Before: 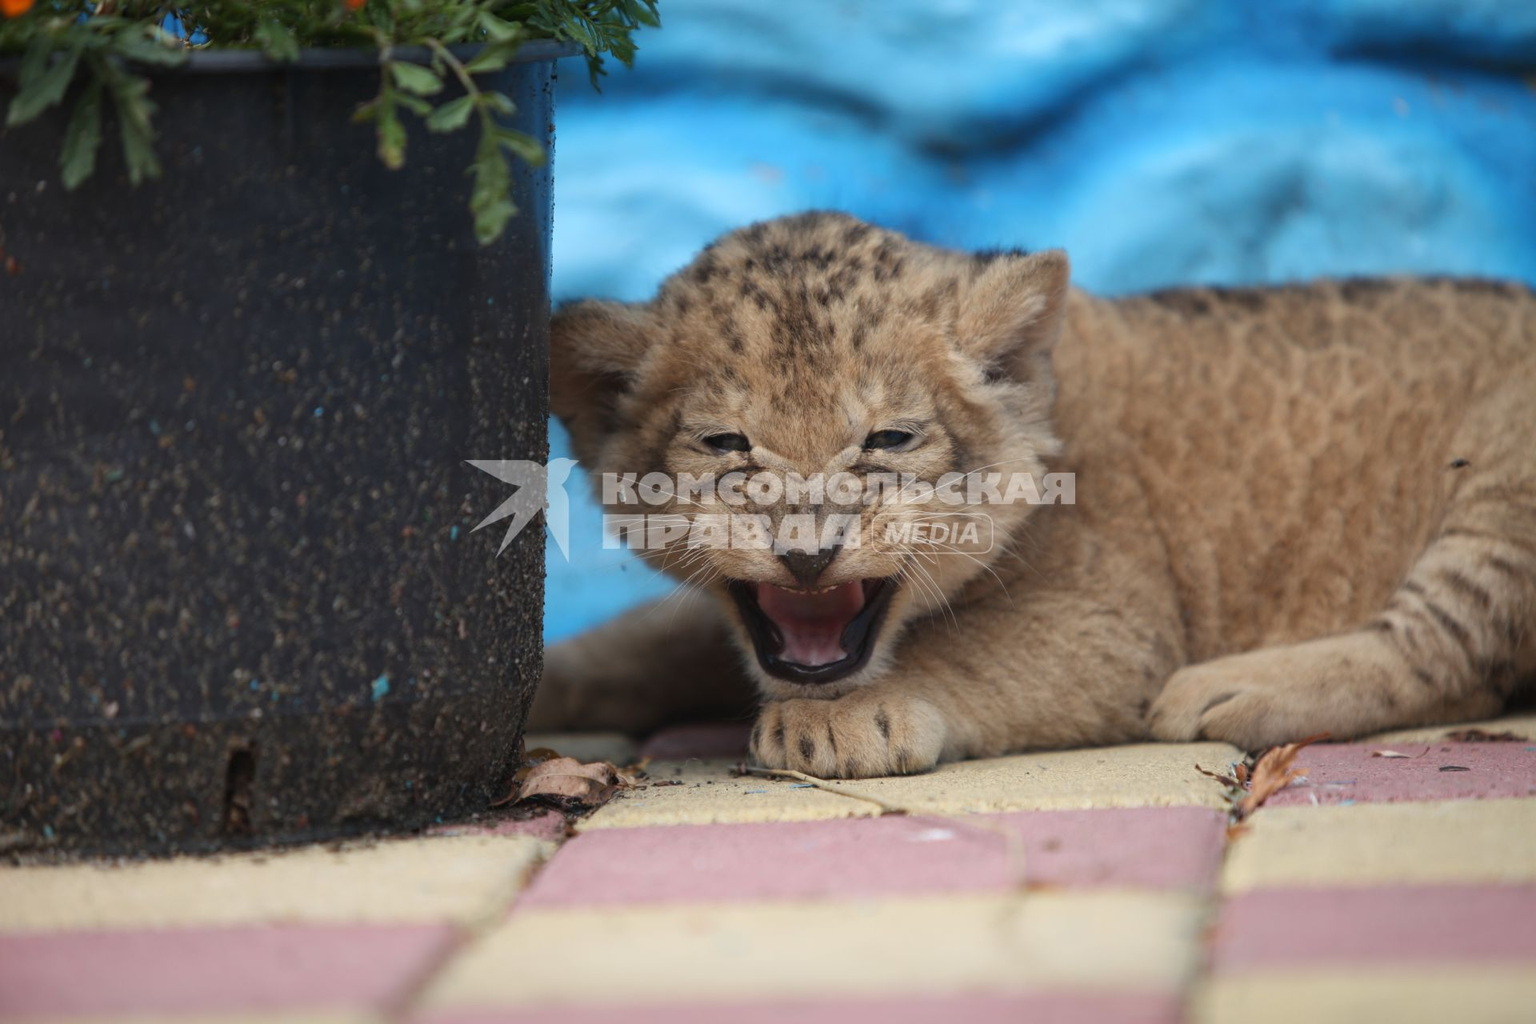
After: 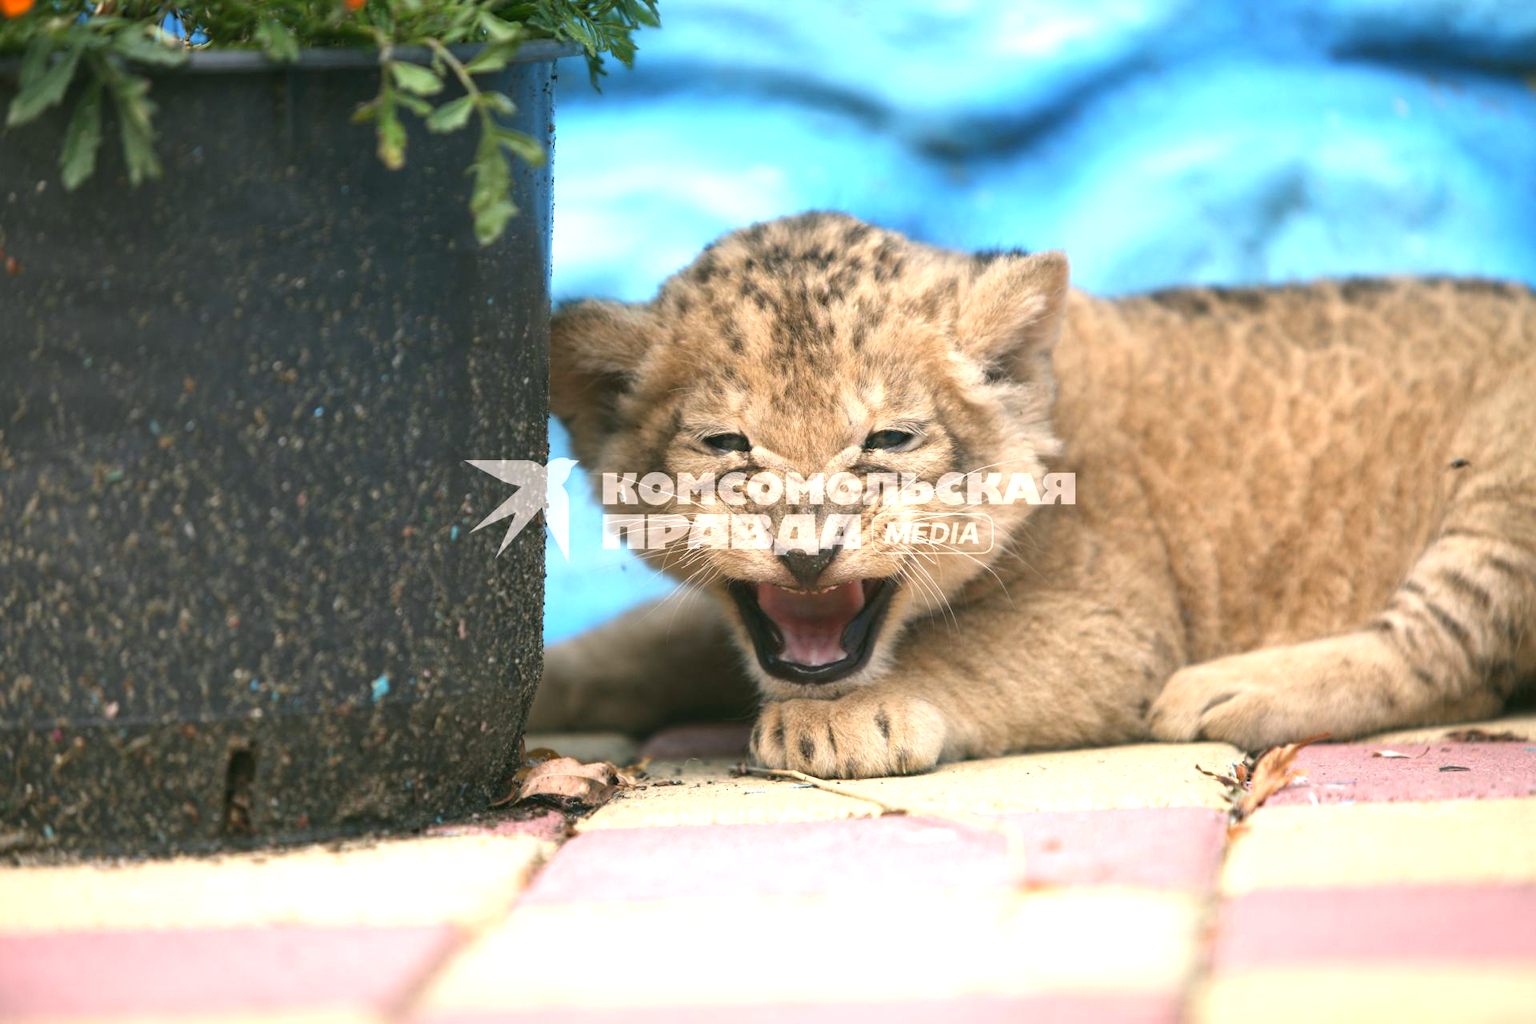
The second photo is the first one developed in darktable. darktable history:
exposure: black level correction 0, exposure 1.196 EV, compensate highlight preservation false
color correction: highlights a* 4.14, highlights b* 4.97, shadows a* -7.28, shadows b* 5.02
tone equalizer: mask exposure compensation -0.513 EV
